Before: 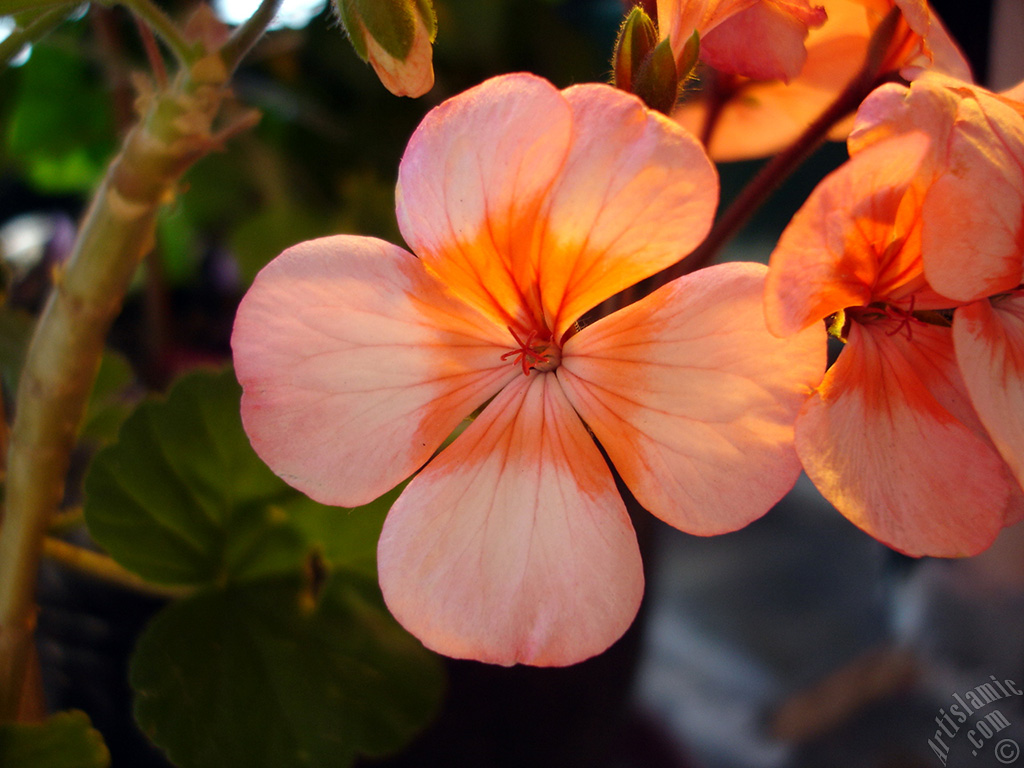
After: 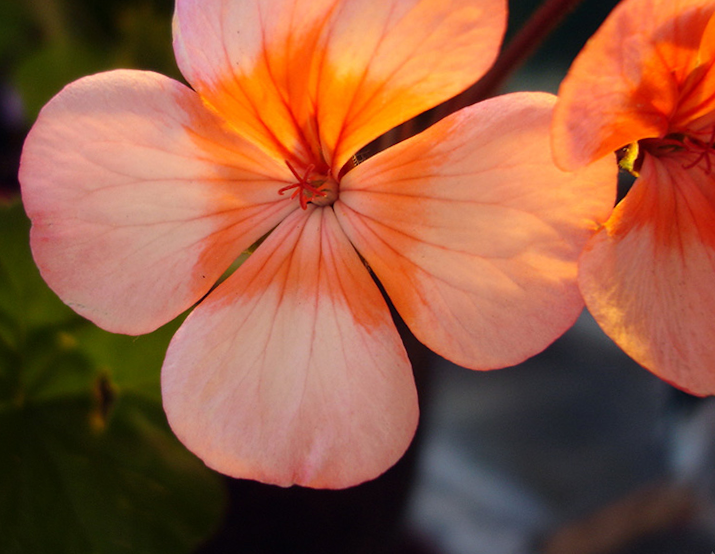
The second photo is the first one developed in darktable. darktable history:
rotate and perspective: rotation 0.062°, lens shift (vertical) 0.115, lens shift (horizontal) -0.133, crop left 0.047, crop right 0.94, crop top 0.061, crop bottom 0.94
crop: left 16.871%, top 22.857%, right 9.116%
